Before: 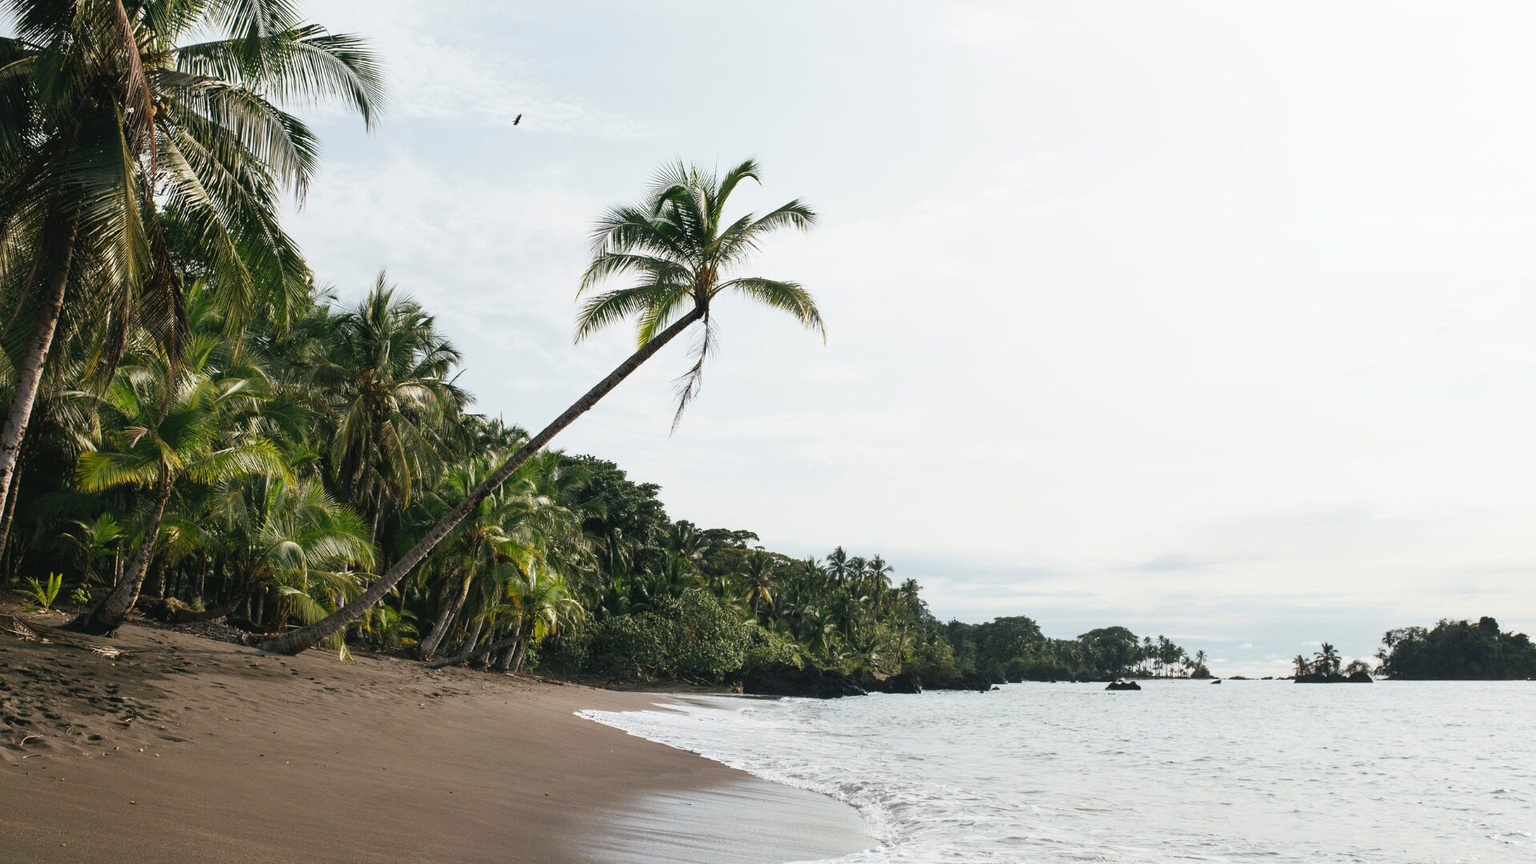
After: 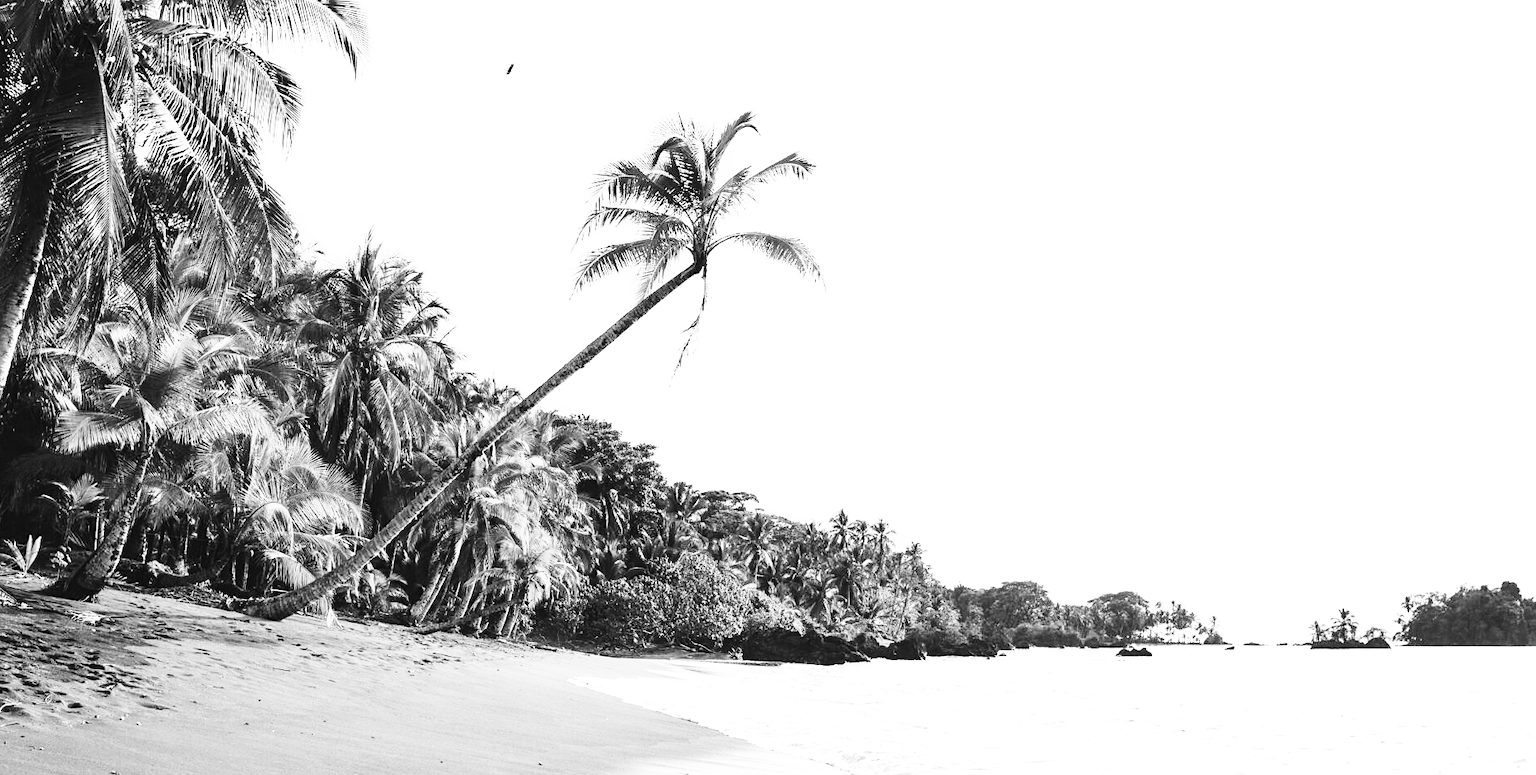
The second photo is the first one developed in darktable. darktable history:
base curve: curves: ch0 [(0, 0) (0.026, 0.03) (0.109, 0.232) (0.351, 0.748) (0.669, 0.968) (1, 1)], preserve colors none
crop: left 1.507%, top 6.147%, right 1.379%, bottom 6.637%
monochrome: on, module defaults
tone curve: curves: ch0 [(0, 0) (0.055, 0.05) (0.258, 0.287) (0.434, 0.526) (0.517, 0.648) (0.745, 0.874) (1, 1)]; ch1 [(0, 0) (0.346, 0.307) (0.418, 0.383) (0.46, 0.439) (0.482, 0.493) (0.502, 0.503) (0.517, 0.514) (0.55, 0.561) (0.588, 0.603) (0.646, 0.688) (1, 1)]; ch2 [(0, 0) (0.346, 0.34) (0.431, 0.45) (0.485, 0.499) (0.5, 0.503) (0.527, 0.525) (0.545, 0.562) (0.679, 0.706) (1, 1)], color space Lab, independent channels, preserve colors none
exposure: black level correction 0.001, exposure 0.5 EV, compensate exposure bias true, compensate highlight preservation false
sharpen: amount 0.2
